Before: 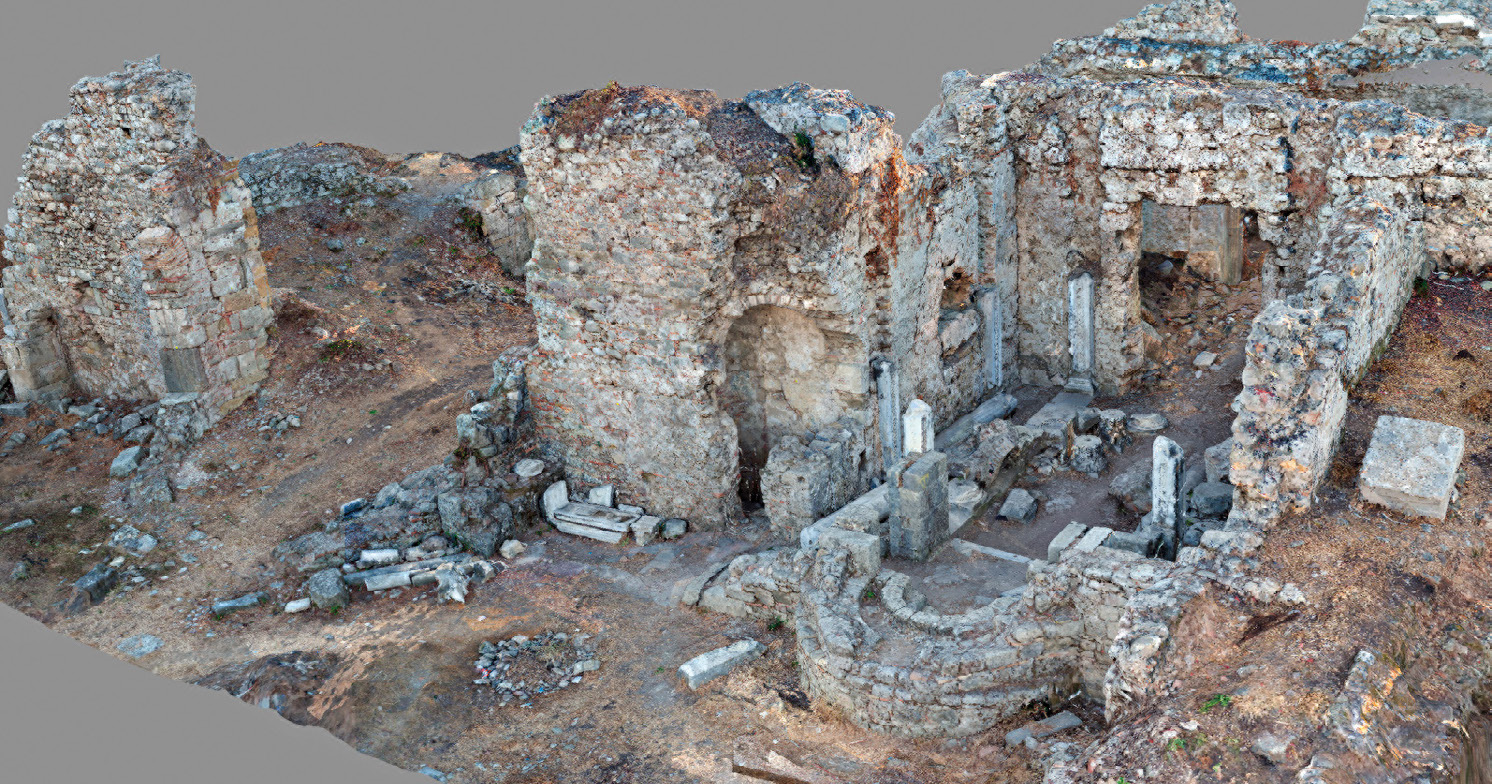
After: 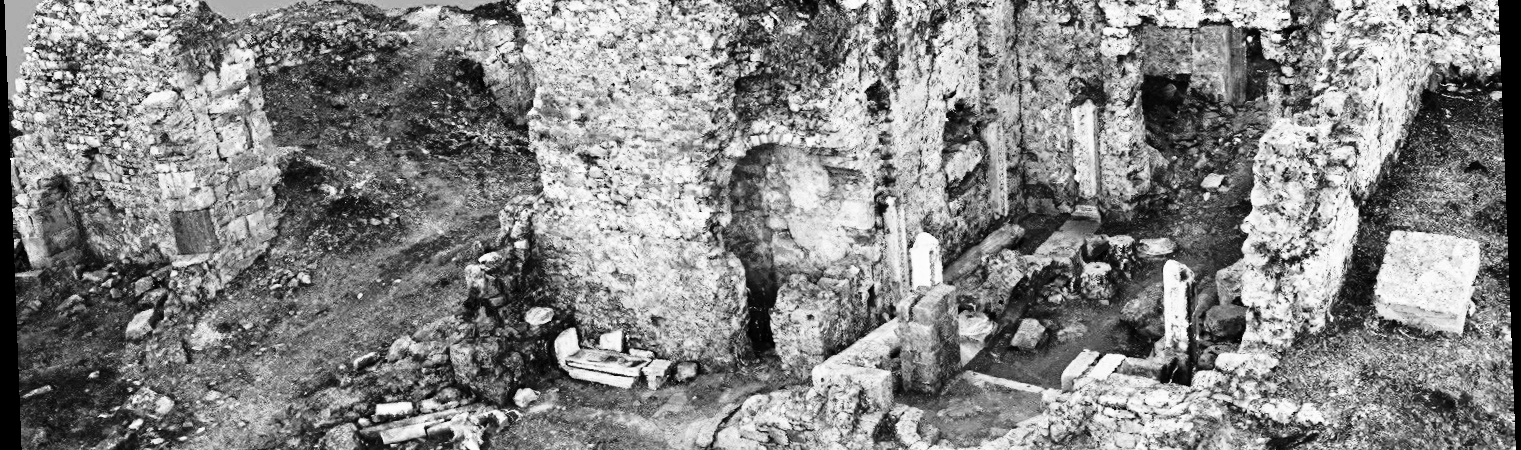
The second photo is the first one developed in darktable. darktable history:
rotate and perspective: rotation -2.22°, lens shift (horizontal) -0.022, automatic cropping off
rgb levels: preserve colors max RGB
crop and rotate: top 23.043%, bottom 23.437%
color calibration: output gray [0.21, 0.42, 0.37, 0], gray › normalize channels true, illuminant same as pipeline (D50), adaptation XYZ, x 0.346, y 0.359, gamut compression 0
tone curve: curves: ch0 [(0, 0) (0.003, 0.003) (0.011, 0.006) (0.025, 0.012) (0.044, 0.02) (0.069, 0.023) (0.1, 0.029) (0.136, 0.037) (0.177, 0.058) (0.224, 0.084) (0.277, 0.137) (0.335, 0.209) (0.399, 0.336) (0.468, 0.478) (0.543, 0.63) (0.623, 0.789) (0.709, 0.903) (0.801, 0.967) (0.898, 0.987) (1, 1)], preserve colors none
exposure: compensate highlight preservation false
